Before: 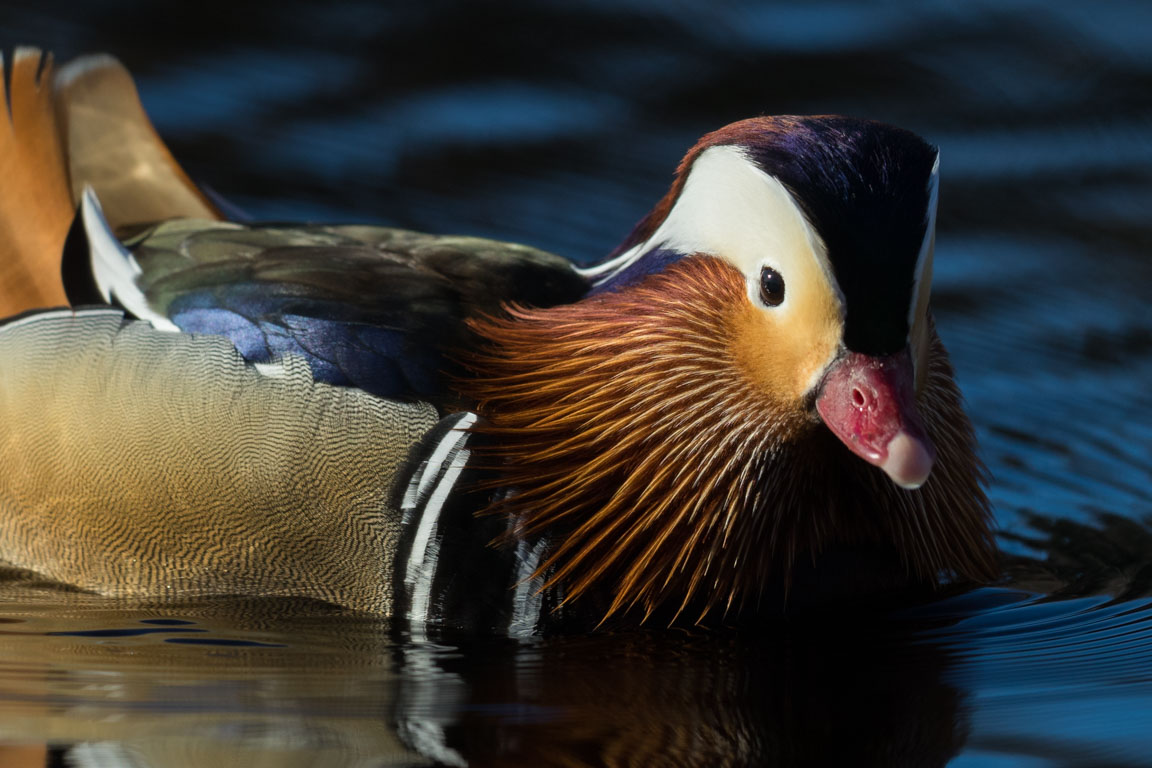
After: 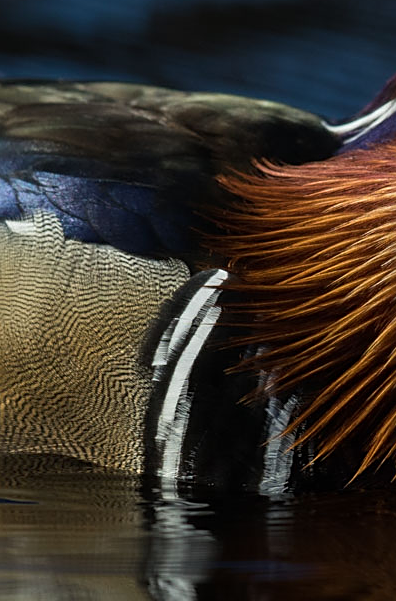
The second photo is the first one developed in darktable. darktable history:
sharpen: on, module defaults
crop and rotate: left 21.675%, top 18.719%, right 43.908%, bottom 2.975%
